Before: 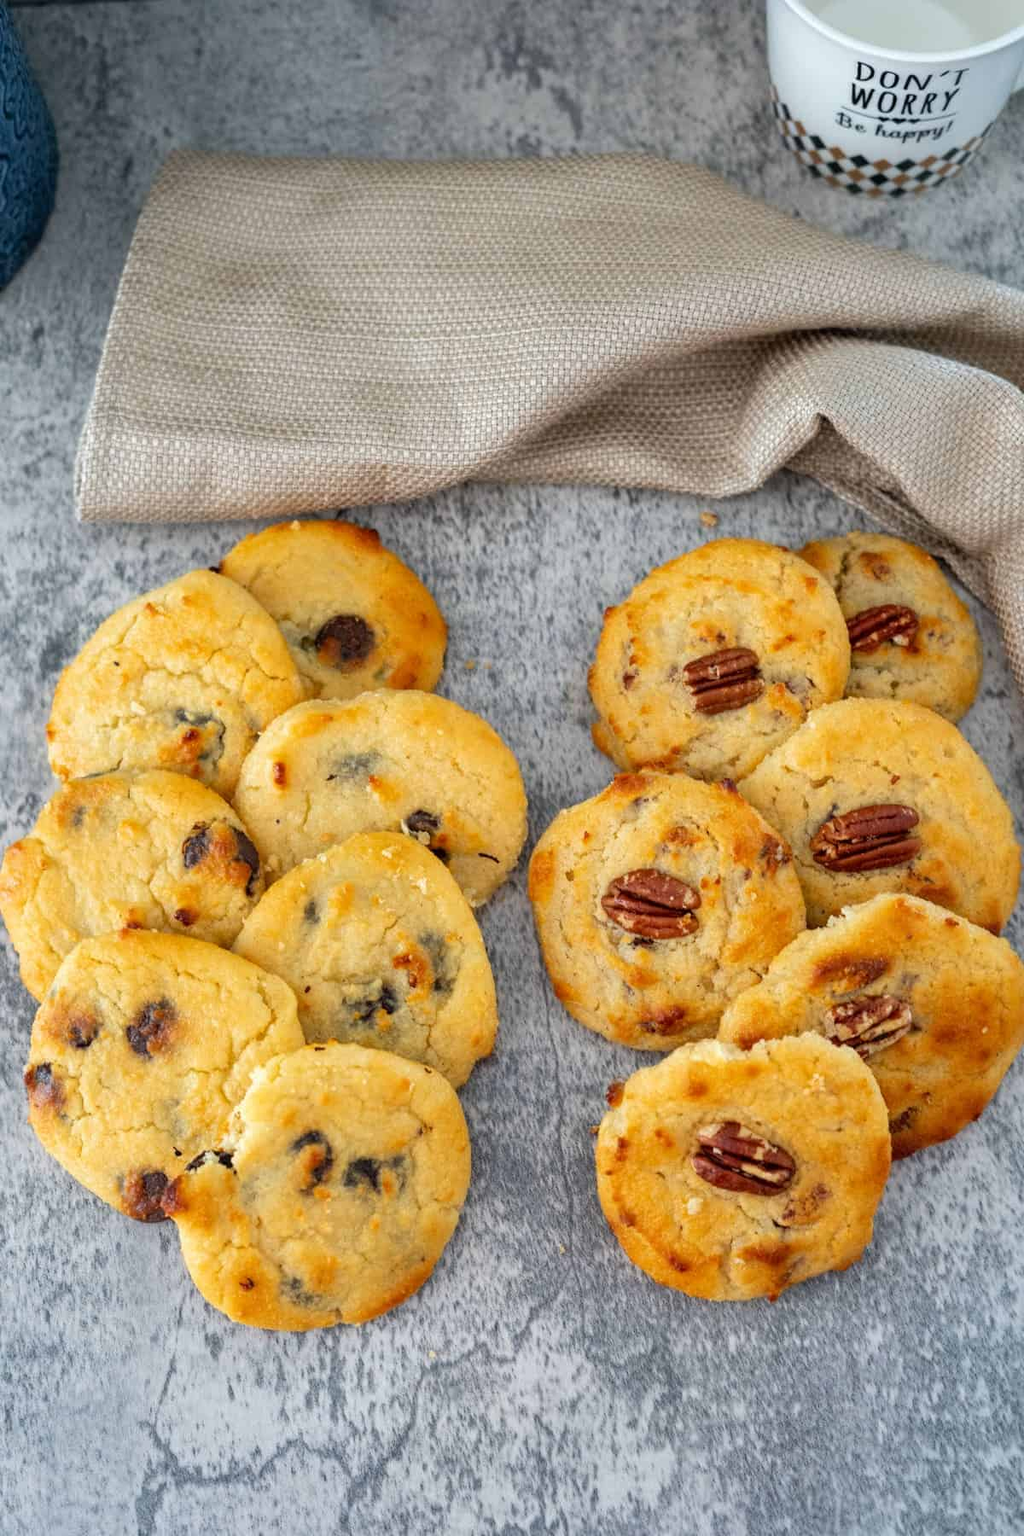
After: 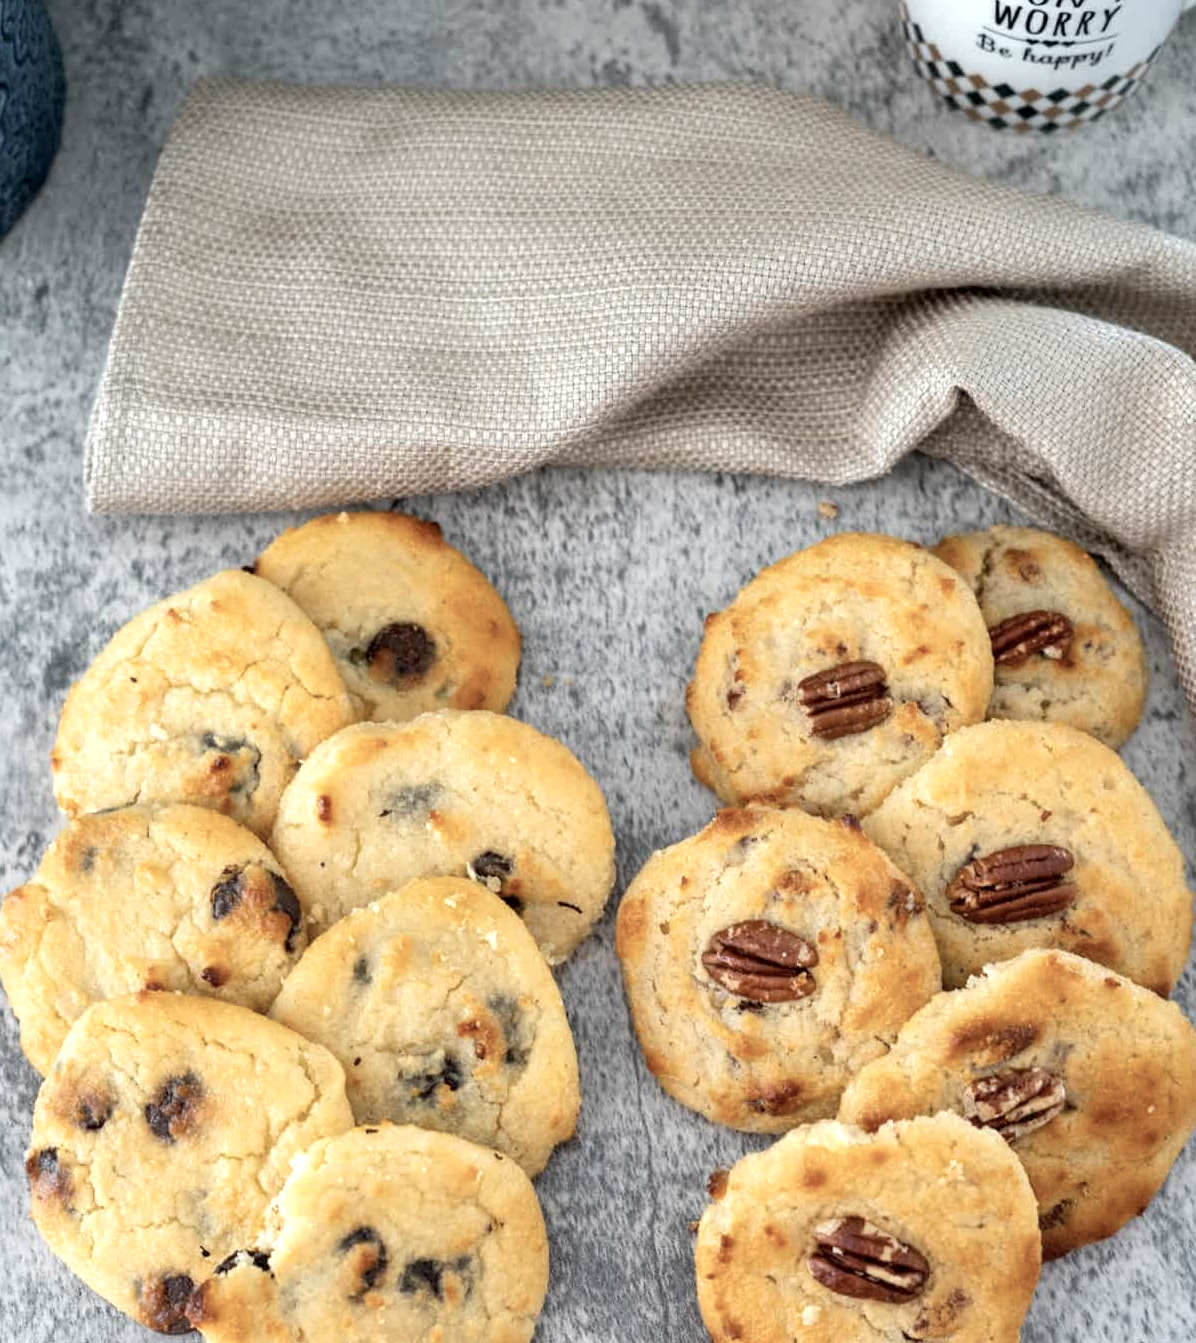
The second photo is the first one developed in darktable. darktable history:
crop: left 0.255%, top 5.48%, bottom 19.895%
exposure: black level correction 0.003, exposure 0.385 EV, compensate exposure bias true, compensate highlight preservation false
contrast brightness saturation: contrast 0.061, brightness -0.014, saturation -0.234
color correction: highlights b* -0.037, saturation 0.82
